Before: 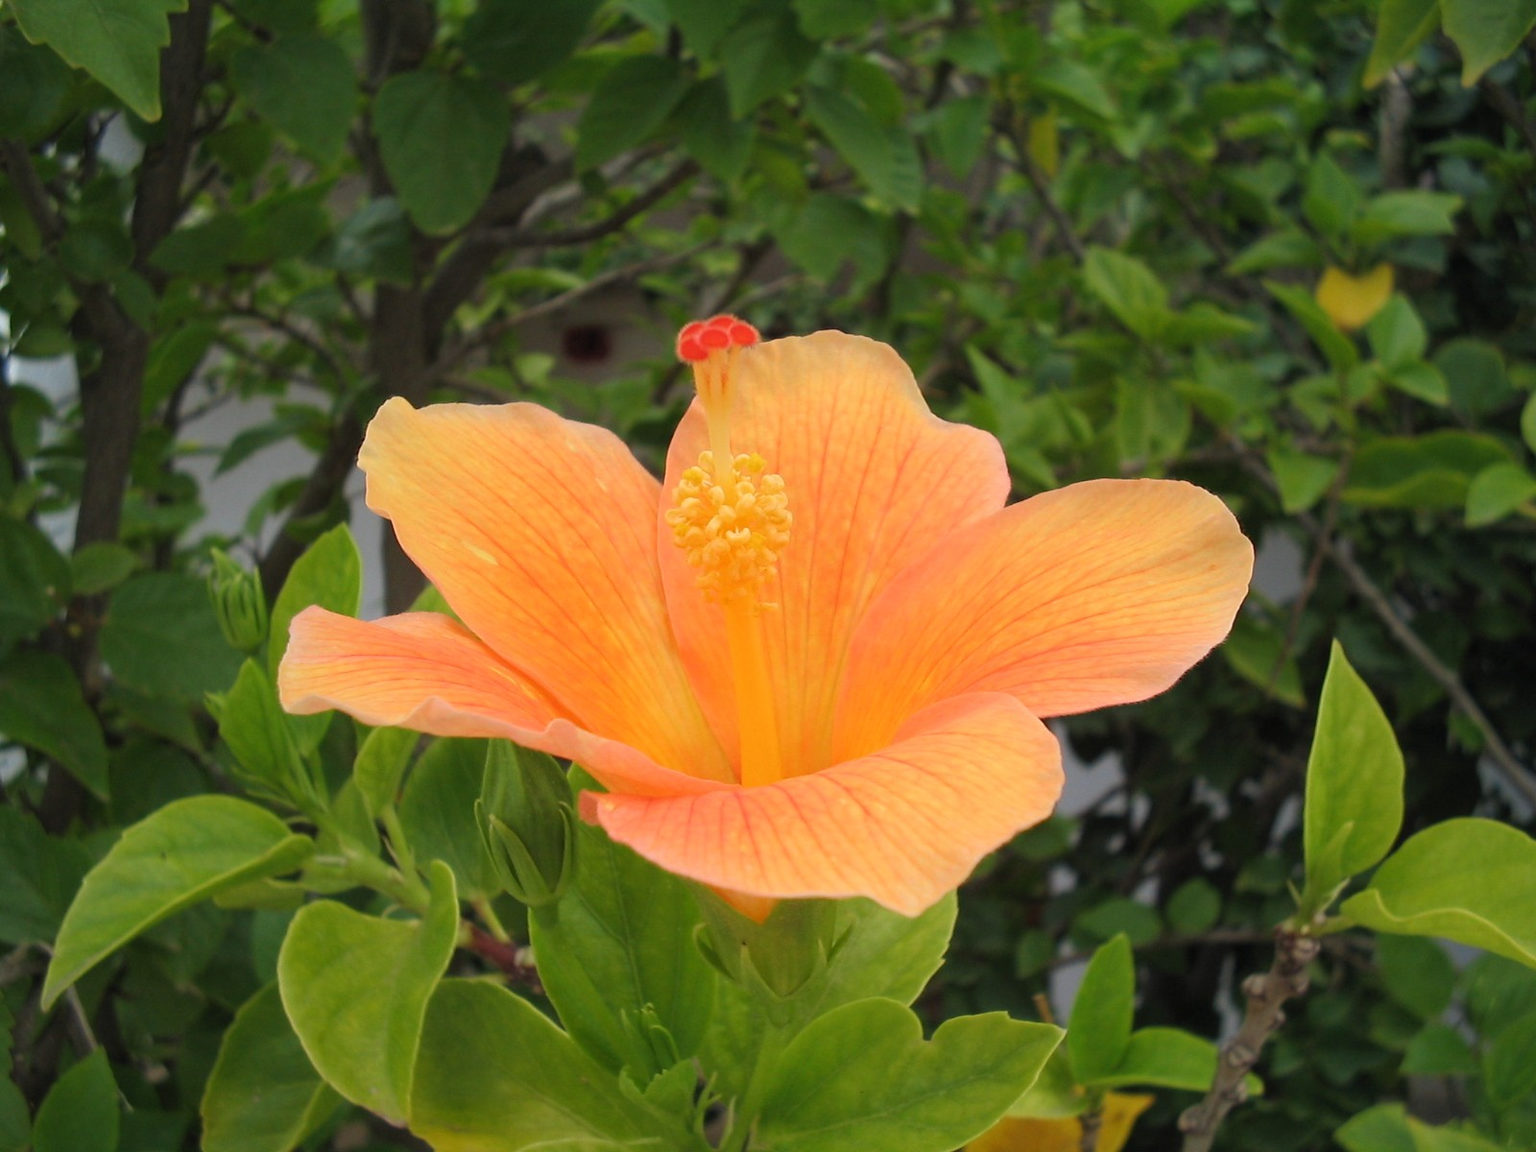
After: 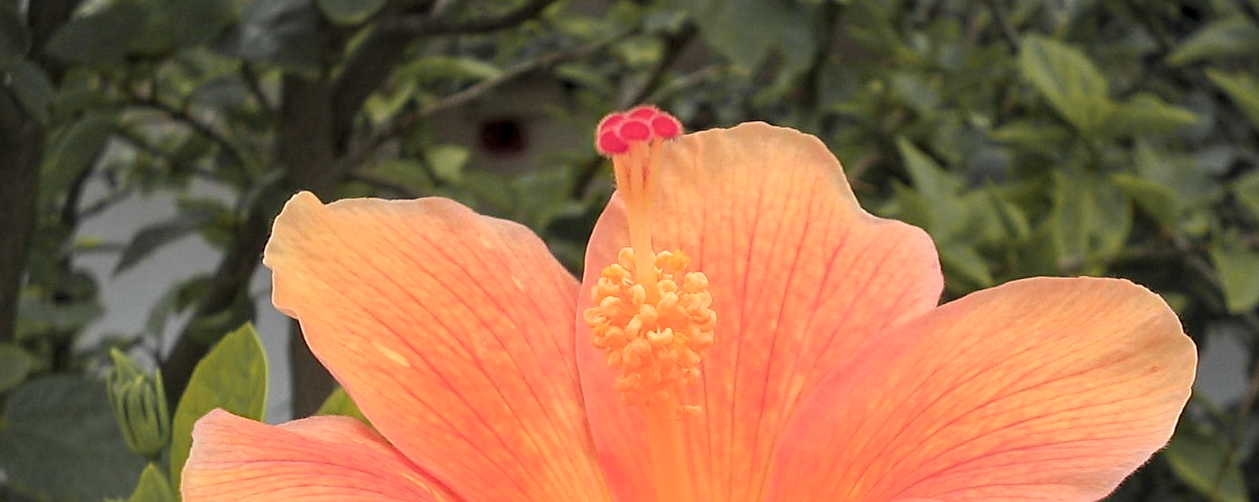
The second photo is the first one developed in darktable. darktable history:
crop: left 6.839%, top 18.51%, right 14.417%, bottom 39.583%
color zones: curves: ch1 [(0.29, 0.492) (0.373, 0.185) (0.509, 0.481)]; ch2 [(0.25, 0.462) (0.749, 0.457)], mix 31.77%
local contrast: highlights 99%, shadows 87%, detail 160%, midtone range 0.2
sharpen: on, module defaults
contrast brightness saturation: saturation -0.045
